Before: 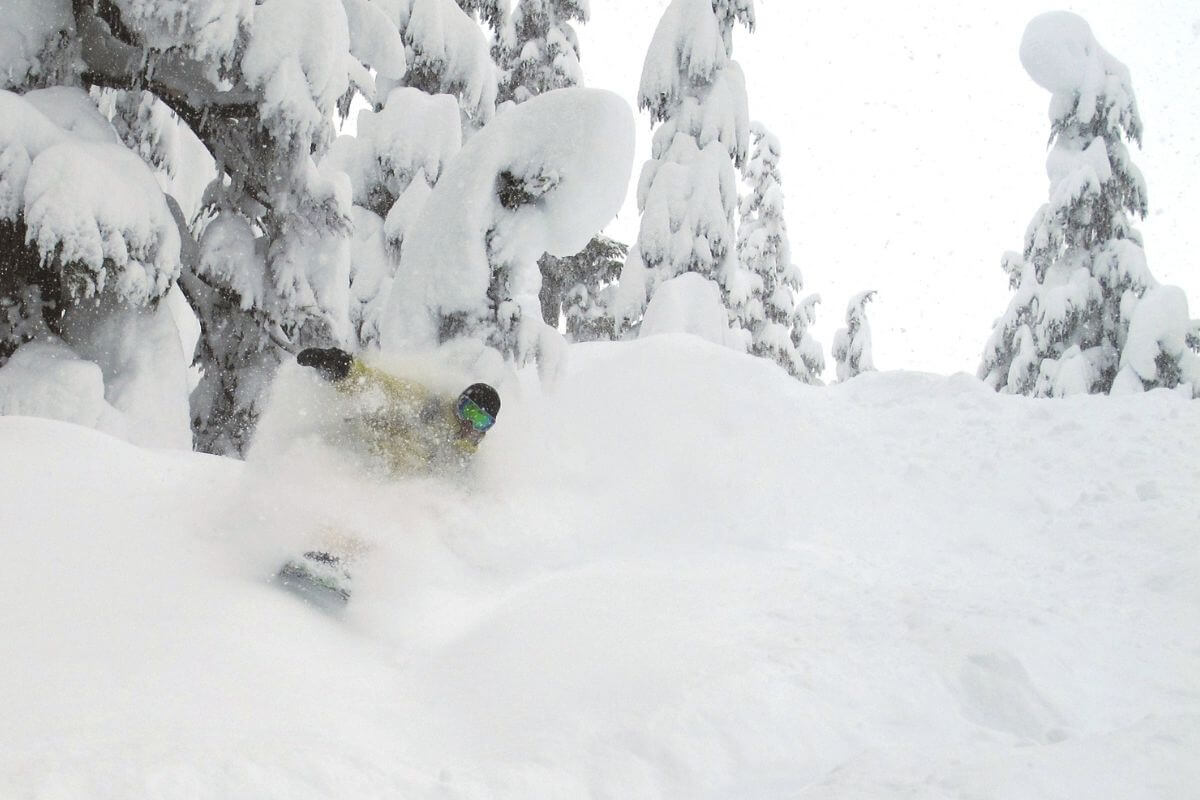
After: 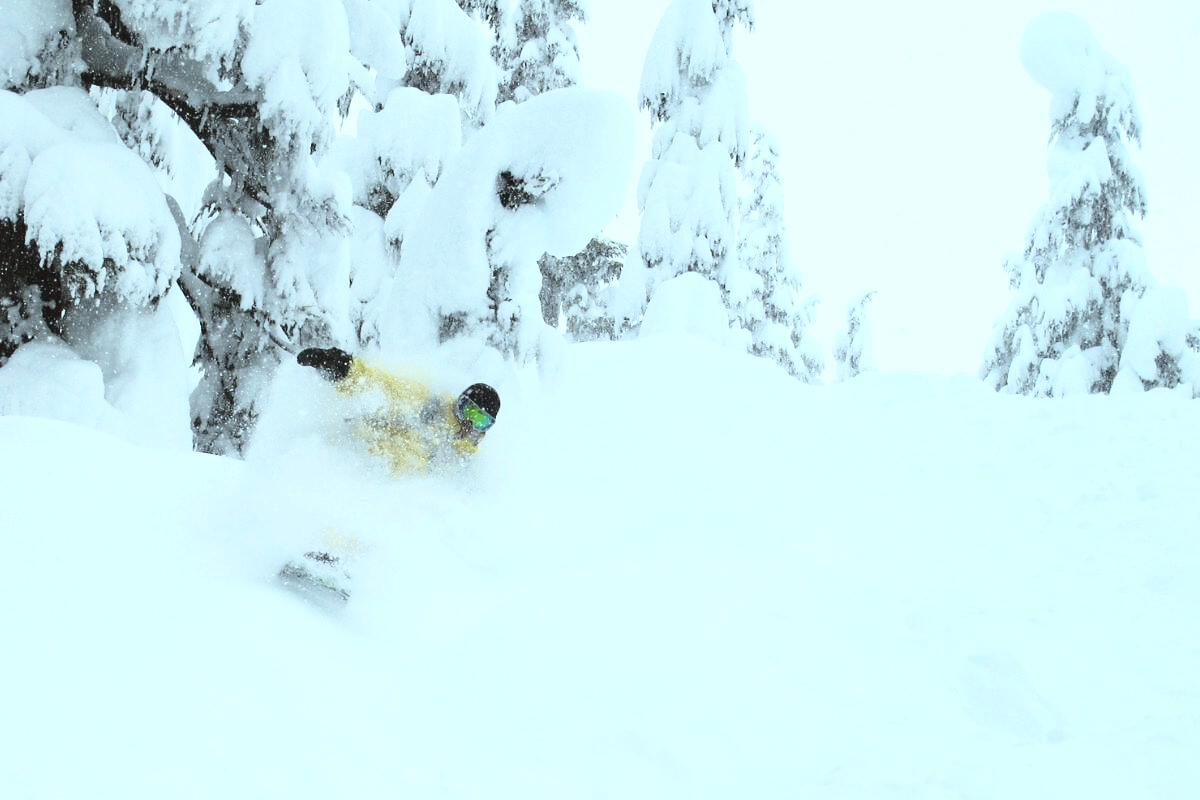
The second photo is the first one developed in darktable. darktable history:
tone curve: curves: ch0 [(0, 0.012) (0.037, 0.03) (0.123, 0.092) (0.19, 0.157) (0.269, 0.27) (0.48, 0.57) (0.595, 0.695) (0.718, 0.823) (0.855, 0.913) (1, 0.982)]; ch1 [(0, 0) (0.243, 0.245) (0.422, 0.415) (0.493, 0.495) (0.508, 0.506) (0.536, 0.542) (0.569, 0.611) (0.611, 0.662) (0.769, 0.807) (1, 1)]; ch2 [(0, 0) (0.249, 0.216) (0.349, 0.321) (0.424, 0.442) (0.476, 0.483) (0.498, 0.499) (0.517, 0.519) (0.532, 0.56) (0.569, 0.624) (0.614, 0.667) (0.706, 0.757) (0.808, 0.809) (0.991, 0.968)], color space Lab, independent channels, preserve colors none
tone equalizer: -8 EV -0.417 EV, -7 EV -0.389 EV, -6 EV -0.333 EV, -5 EV -0.222 EV, -3 EV 0.222 EV, -2 EV 0.333 EV, -1 EV 0.389 EV, +0 EV 0.417 EV, edges refinement/feathering 500, mask exposure compensation -1.57 EV, preserve details no
color correction: highlights a* -10.04, highlights b* -10.37
